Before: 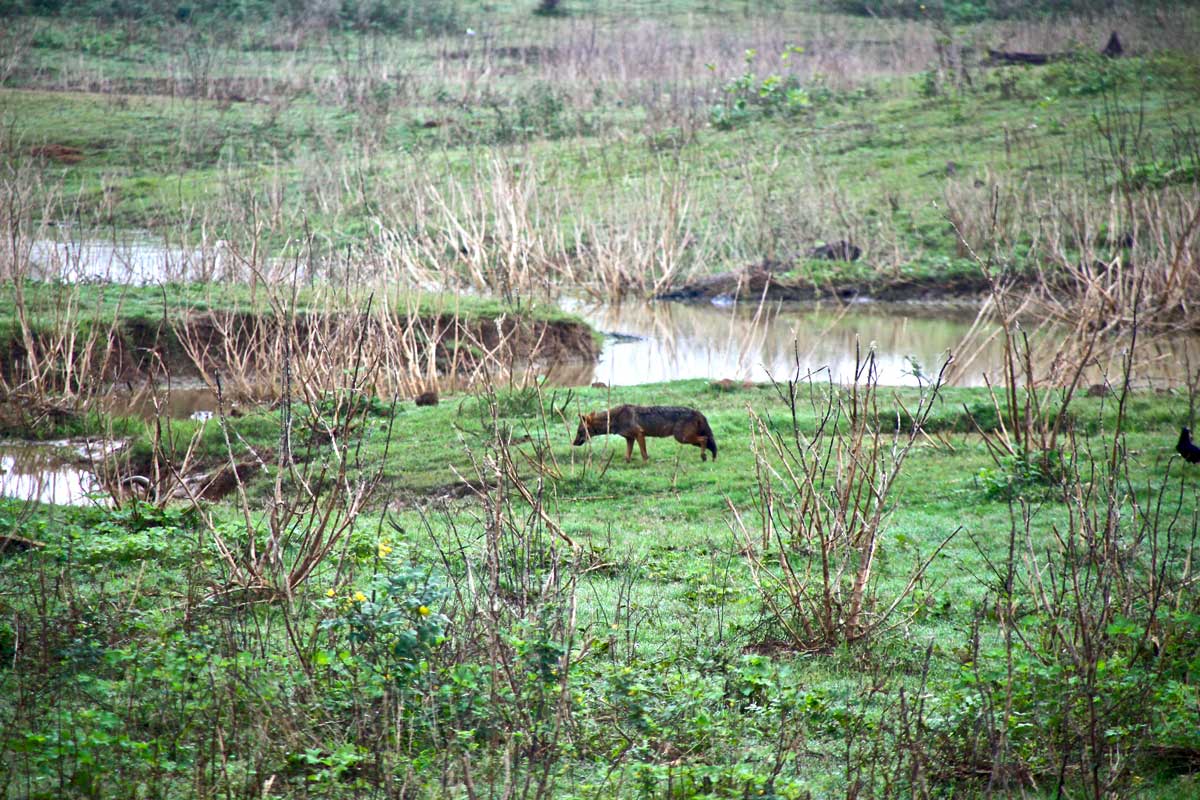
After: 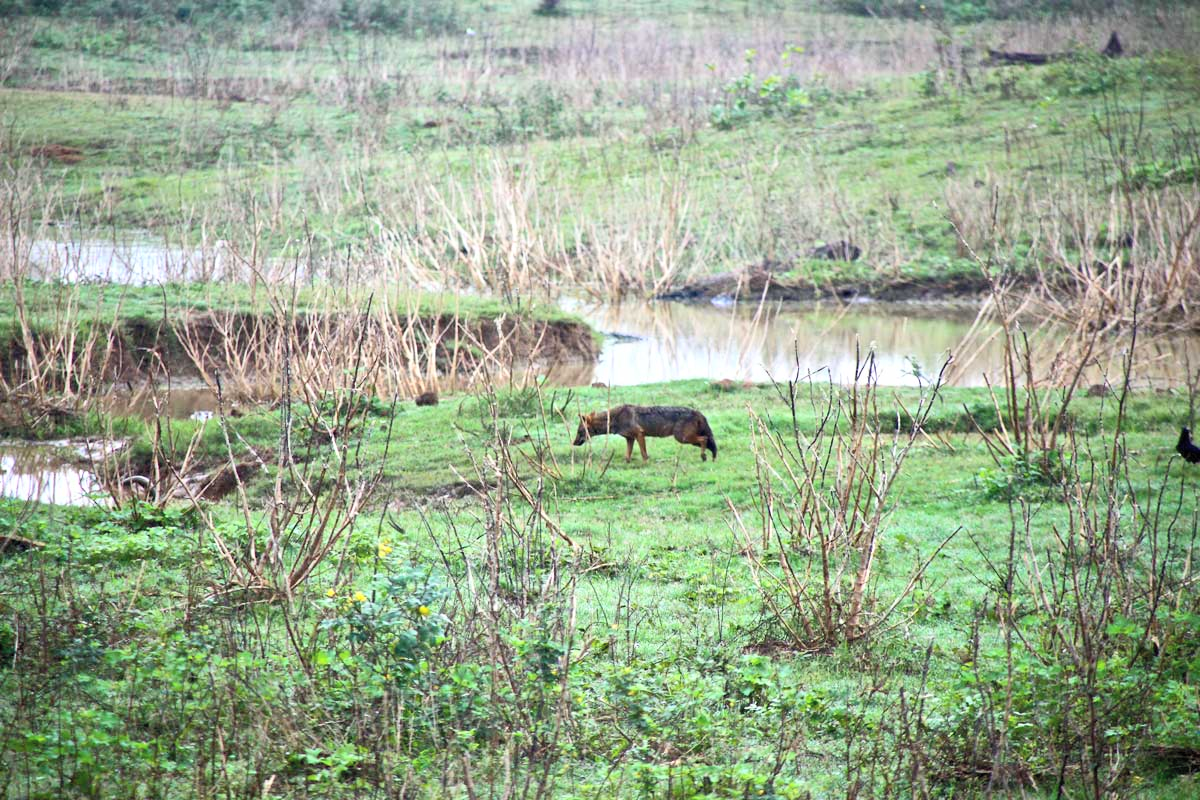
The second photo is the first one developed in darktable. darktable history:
contrast brightness saturation: contrast 0.142, brightness 0.212
